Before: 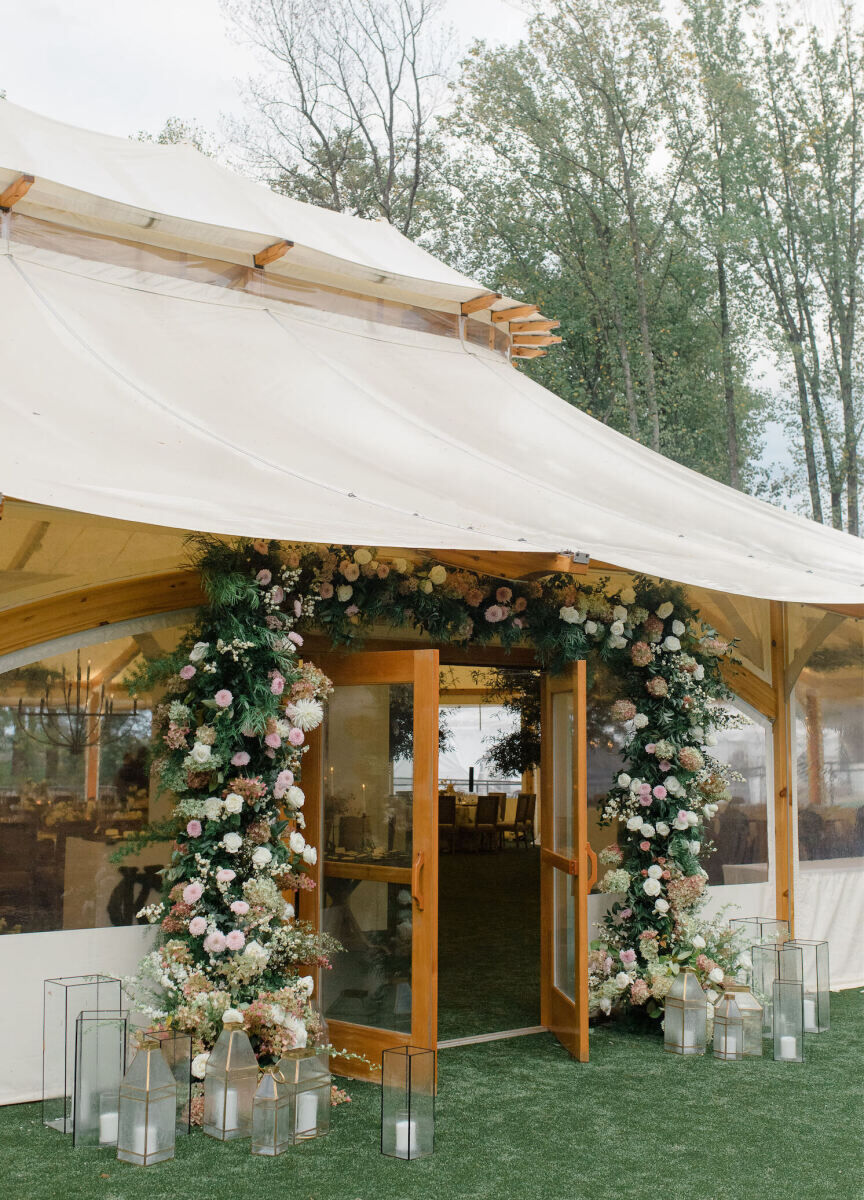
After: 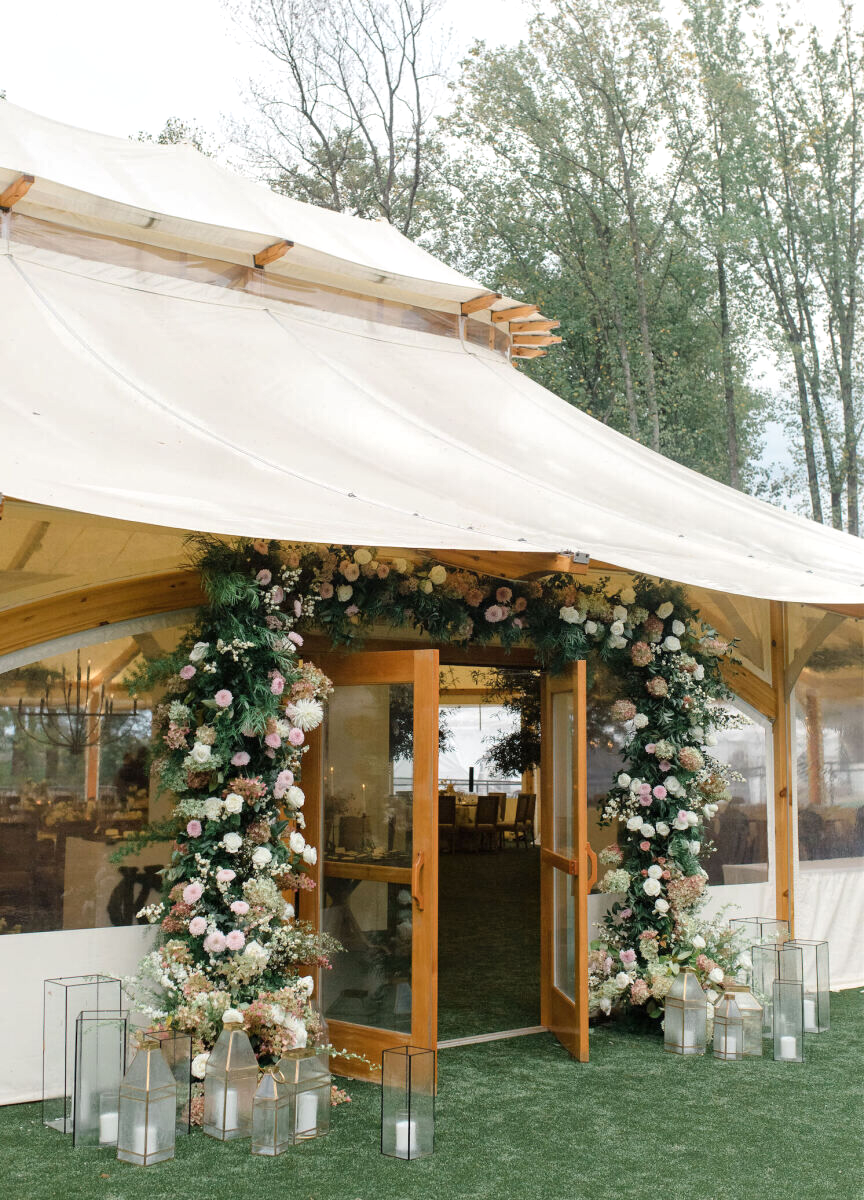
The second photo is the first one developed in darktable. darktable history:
shadows and highlights: radius 45.32, white point adjustment 6.66, compress 79.49%, soften with gaussian
